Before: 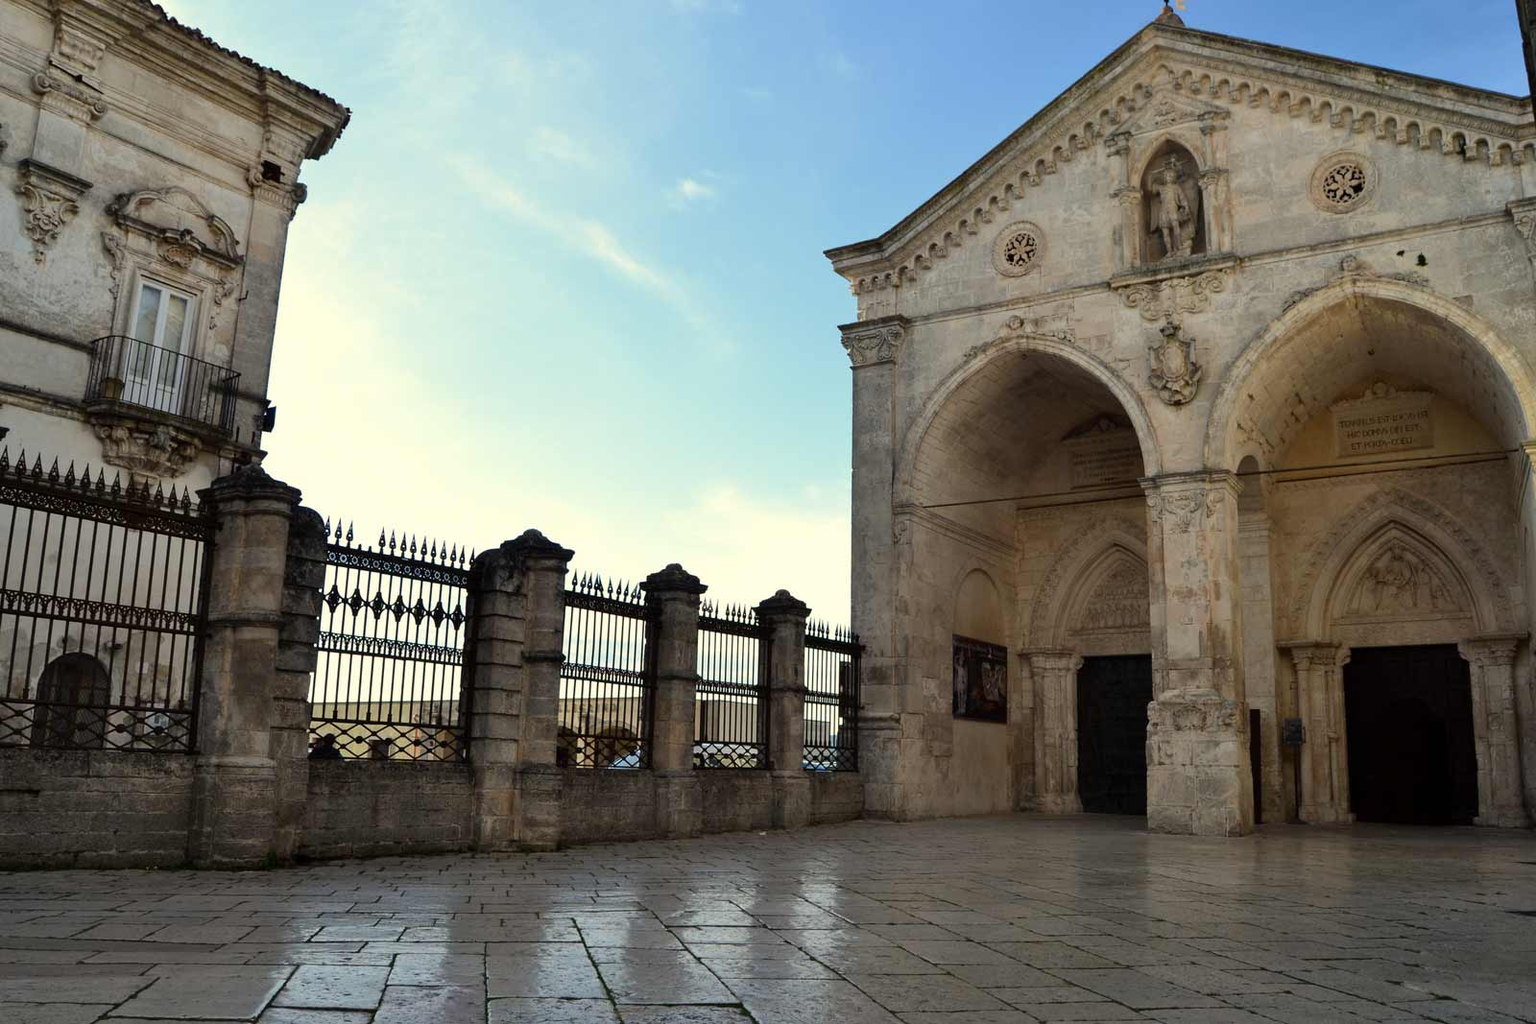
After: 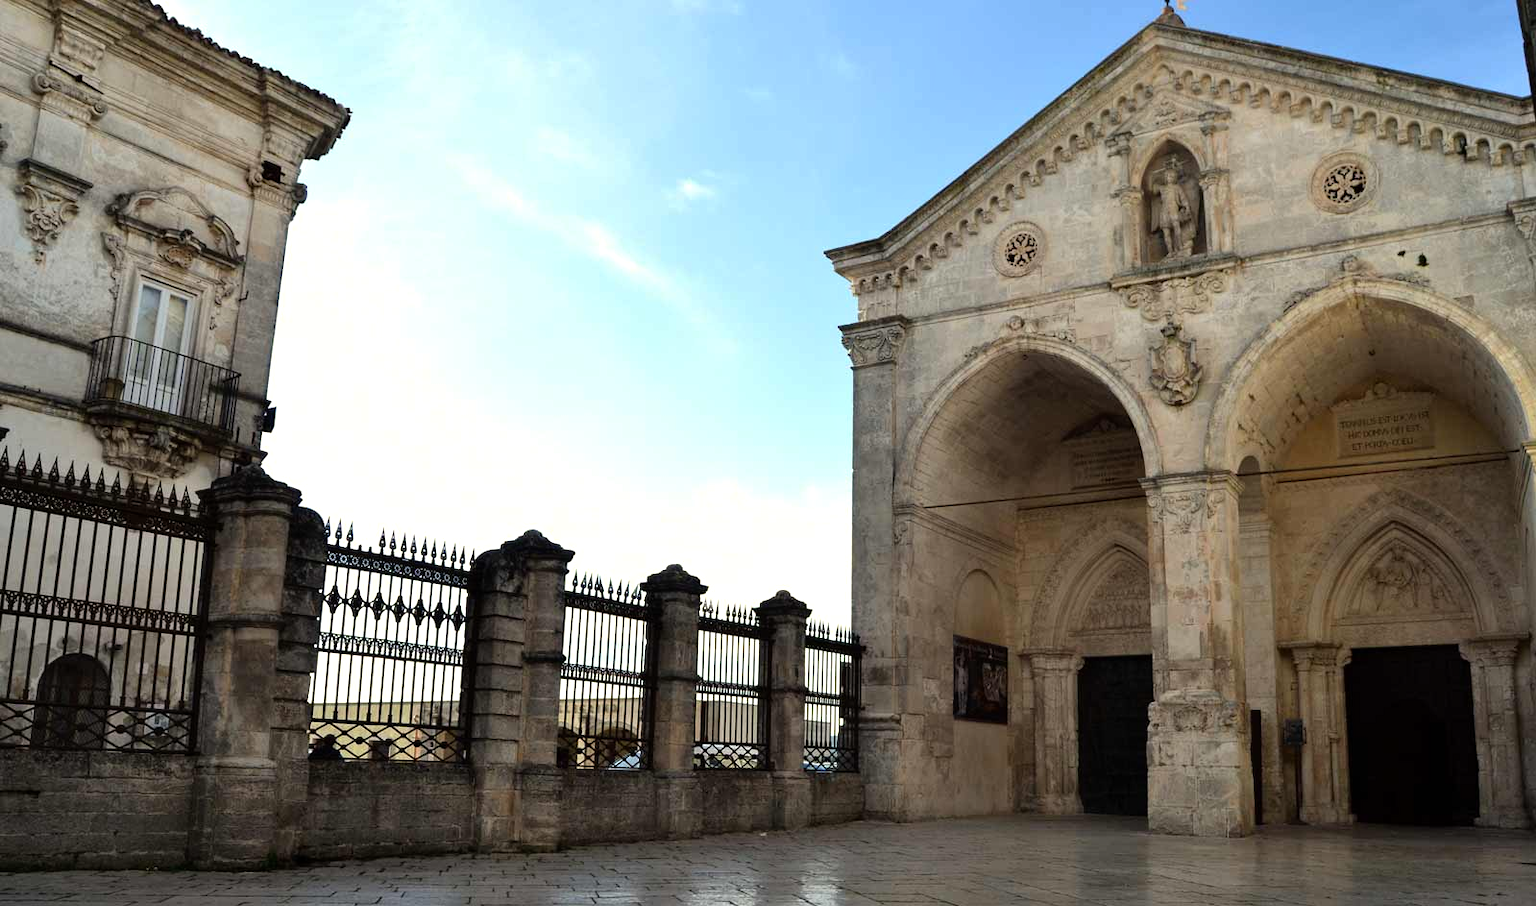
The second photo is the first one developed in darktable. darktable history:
tone equalizer: -8 EV -0.407 EV, -7 EV -0.377 EV, -6 EV -0.322 EV, -5 EV -0.245 EV, -3 EV 0.192 EV, -2 EV 0.317 EV, -1 EV 0.406 EV, +0 EV 0.397 EV
crop and rotate: top 0%, bottom 11.47%
